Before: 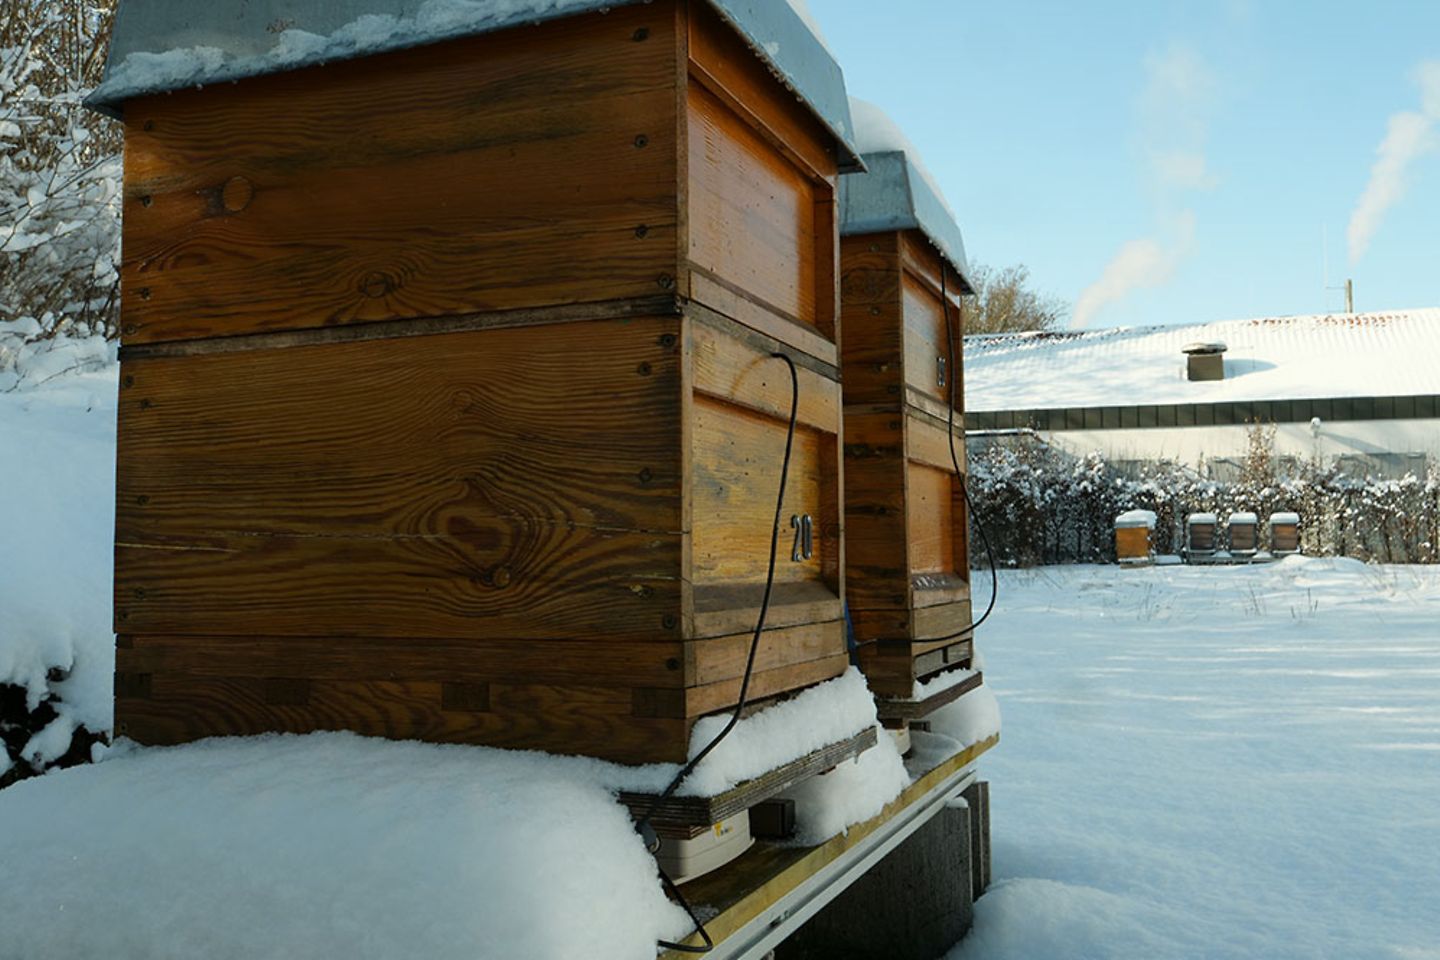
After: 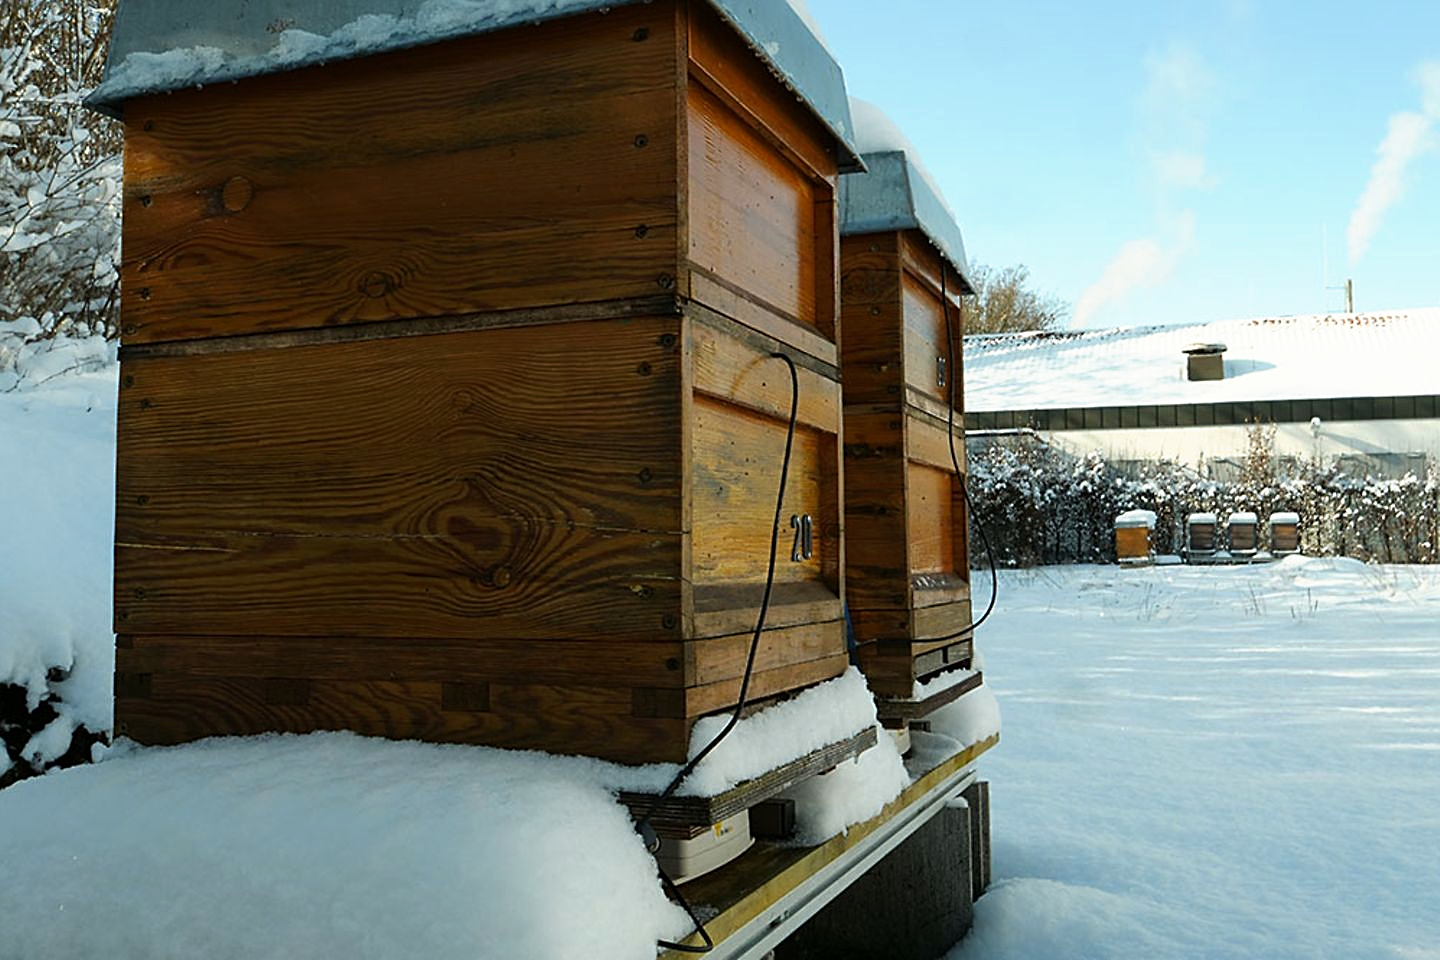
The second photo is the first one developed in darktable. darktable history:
tone curve: curves: ch0 [(0, 0) (0.003, 0.002) (0.011, 0.01) (0.025, 0.022) (0.044, 0.039) (0.069, 0.061) (0.1, 0.088) (0.136, 0.126) (0.177, 0.167) (0.224, 0.211) (0.277, 0.27) (0.335, 0.335) (0.399, 0.407) (0.468, 0.485) (0.543, 0.569) (0.623, 0.659) (0.709, 0.756) (0.801, 0.851) (0.898, 0.961) (1, 1)], preserve colors none
sharpen: on, module defaults
